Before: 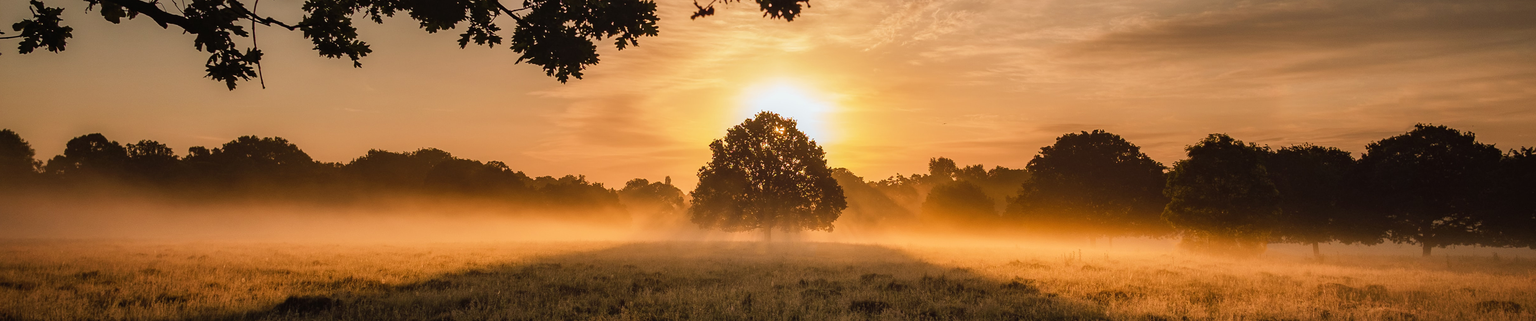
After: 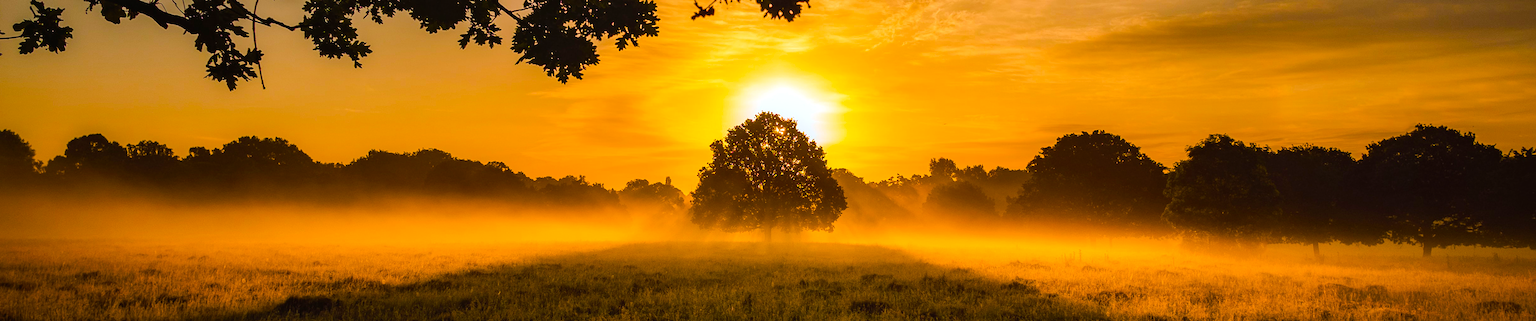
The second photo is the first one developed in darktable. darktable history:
color balance rgb: perceptual saturation grading › global saturation 31.31%, perceptual brilliance grading › highlights 5.905%, perceptual brilliance grading › mid-tones 17.041%, perceptual brilliance grading › shadows -5.498%, global vibrance 44.697%
